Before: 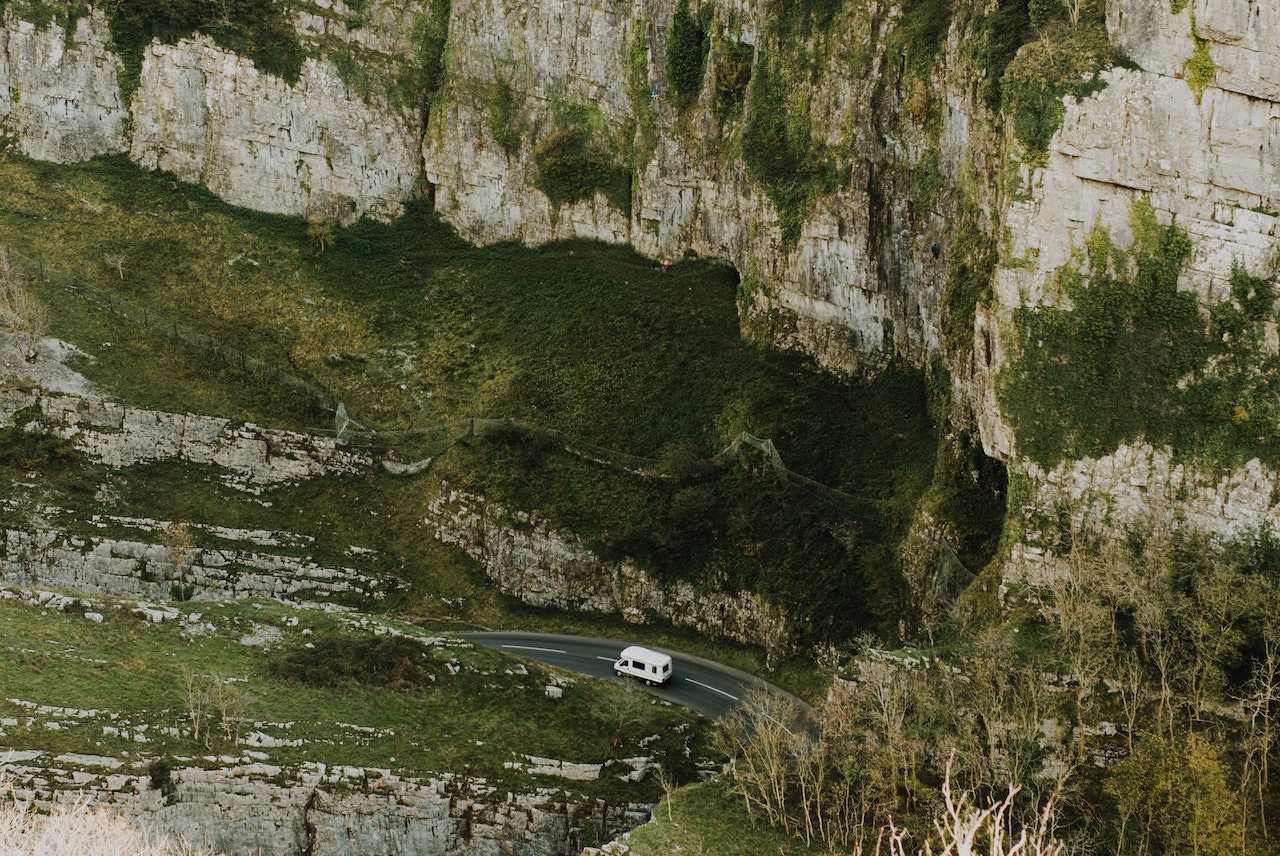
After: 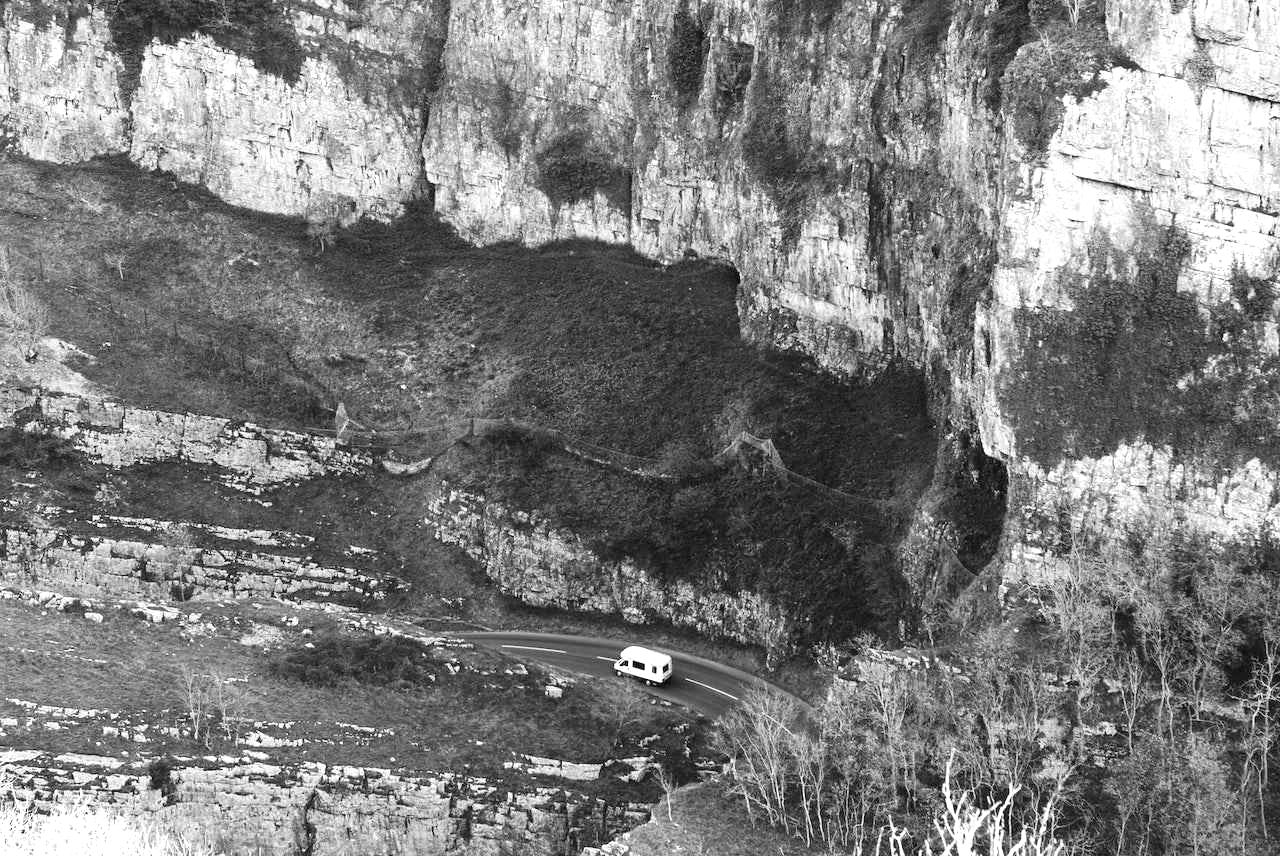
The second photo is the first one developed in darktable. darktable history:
shadows and highlights: shadows 37.27, highlights -28.18, soften with gaussian
monochrome: on, module defaults
exposure: black level correction 0, exposure 1.1 EV, compensate highlight preservation false
